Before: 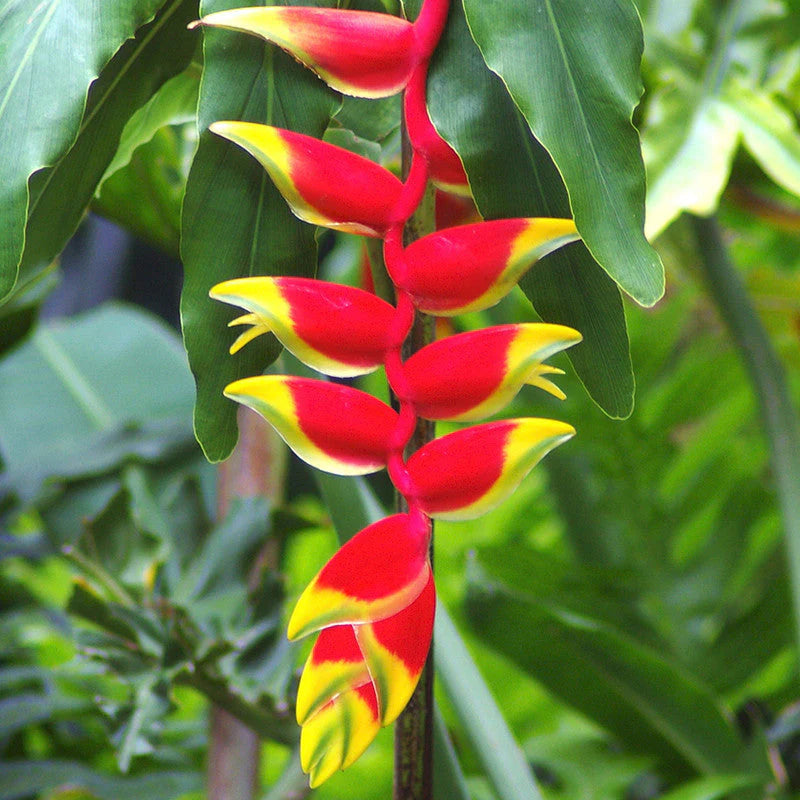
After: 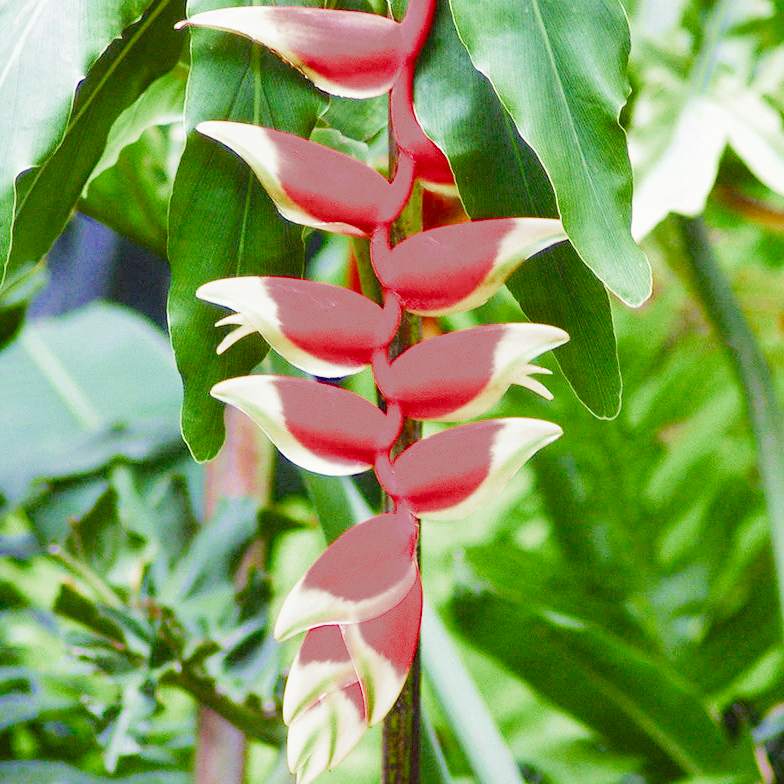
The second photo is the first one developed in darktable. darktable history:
crop: left 1.699%, right 0.278%, bottom 1.961%
exposure: black level correction 0, exposure 1.2 EV, compensate highlight preservation false
color balance rgb: power › hue 62.99°, linear chroma grading › global chroma 14.722%, perceptual saturation grading › global saturation 20%, perceptual saturation grading › highlights -24.803%, perceptual saturation grading › shadows 24.304%, global vibrance 1.033%, saturation formula JzAzBz (2021)
filmic rgb: black relative exposure -8 EV, white relative exposure 4.02 EV, hardness 4.16, add noise in highlights 0.001, color science v3 (2019), use custom middle-gray values true, contrast in highlights soft
